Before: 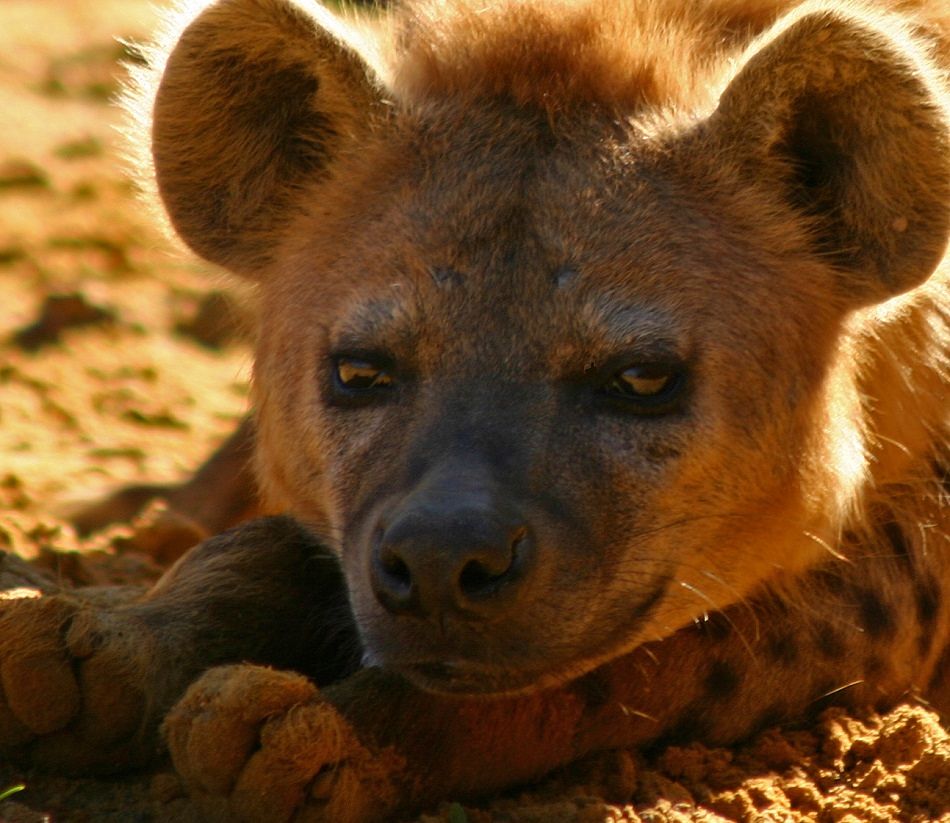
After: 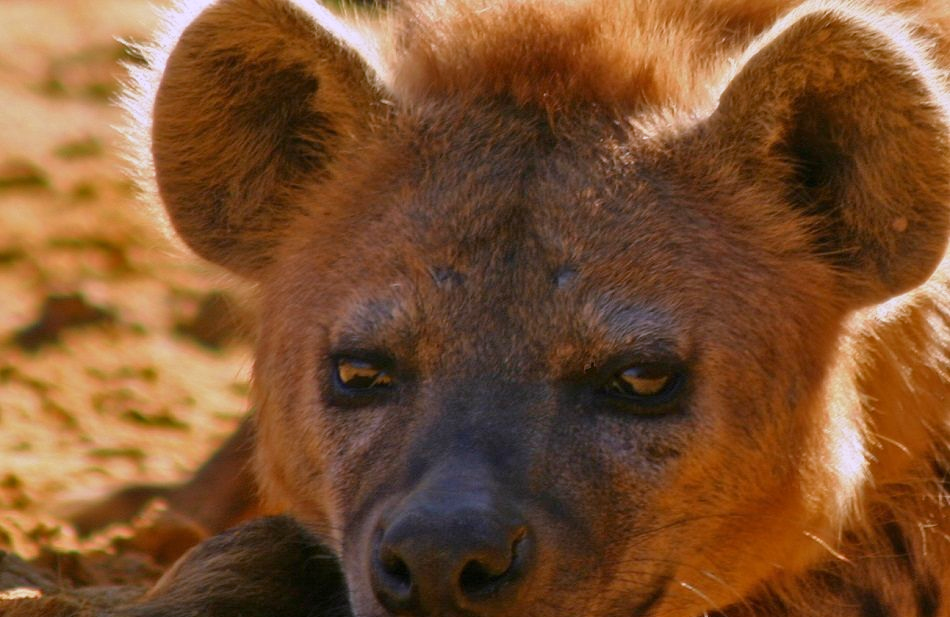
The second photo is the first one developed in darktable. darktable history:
crop: bottom 24.988%
white balance: red 1.042, blue 1.17
tone equalizer: -8 EV 0.25 EV, -7 EV 0.417 EV, -6 EV 0.417 EV, -5 EV 0.25 EV, -3 EV -0.25 EV, -2 EV -0.417 EV, -1 EV -0.417 EV, +0 EV -0.25 EV, edges refinement/feathering 500, mask exposure compensation -1.57 EV, preserve details guided filter
